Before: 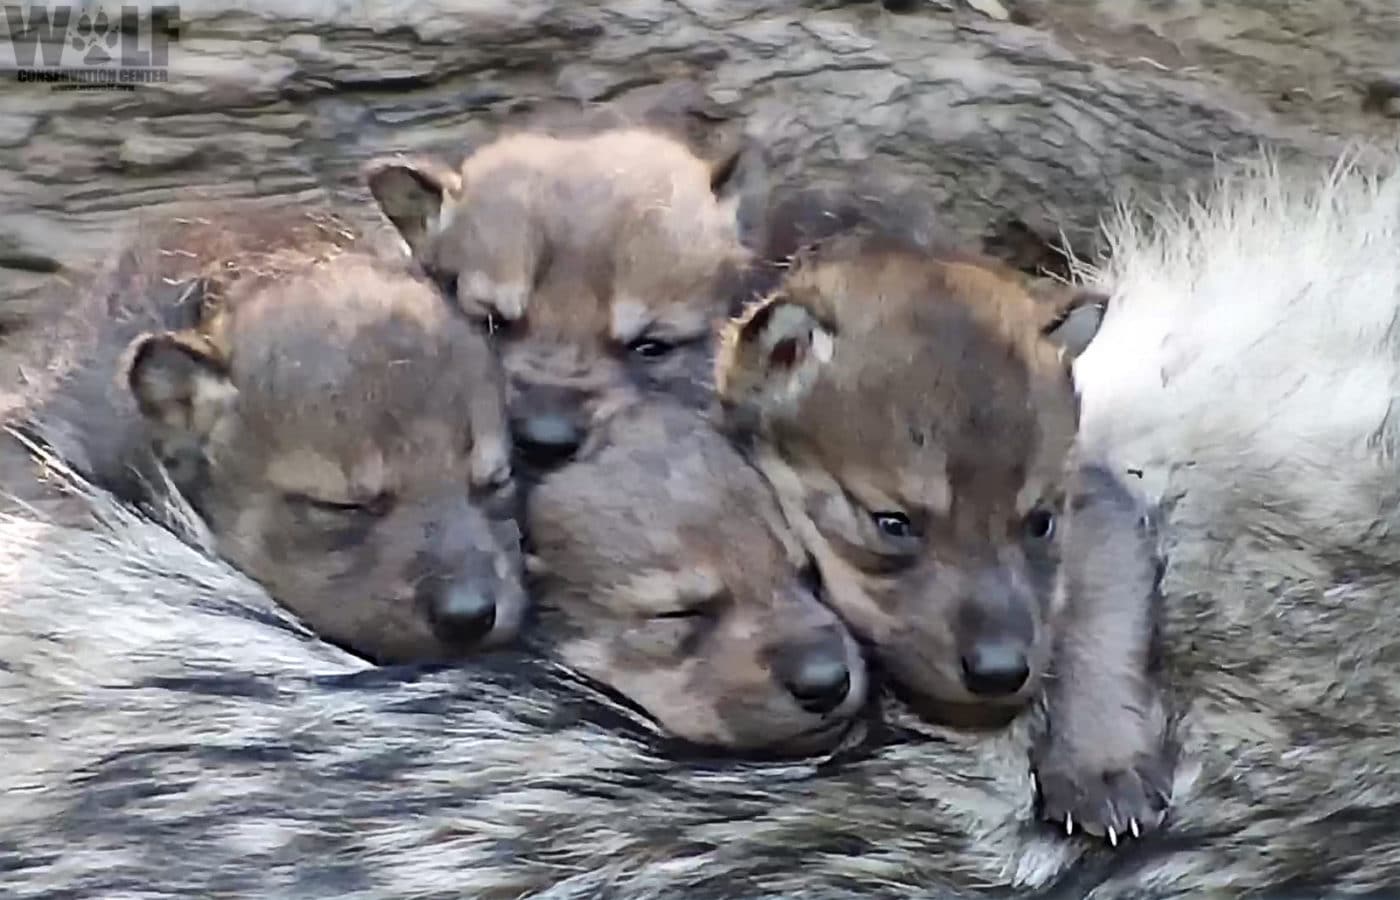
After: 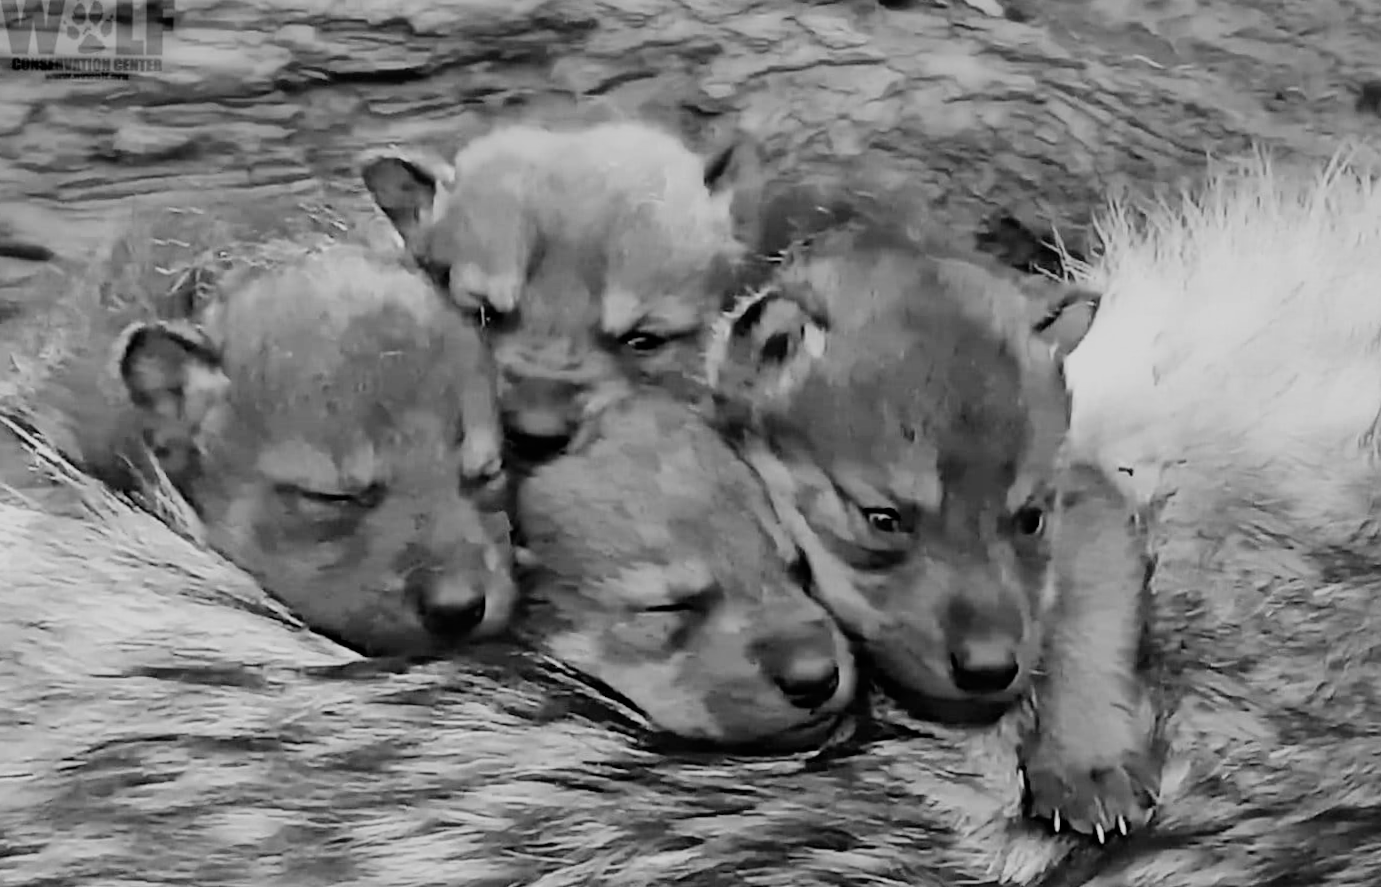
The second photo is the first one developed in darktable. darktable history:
filmic rgb: black relative exposure -7.65 EV, white relative exposure 4.56 EV, hardness 3.61
monochrome: on, module defaults
crop and rotate: angle -0.5°
tone equalizer: -8 EV -0.55 EV
